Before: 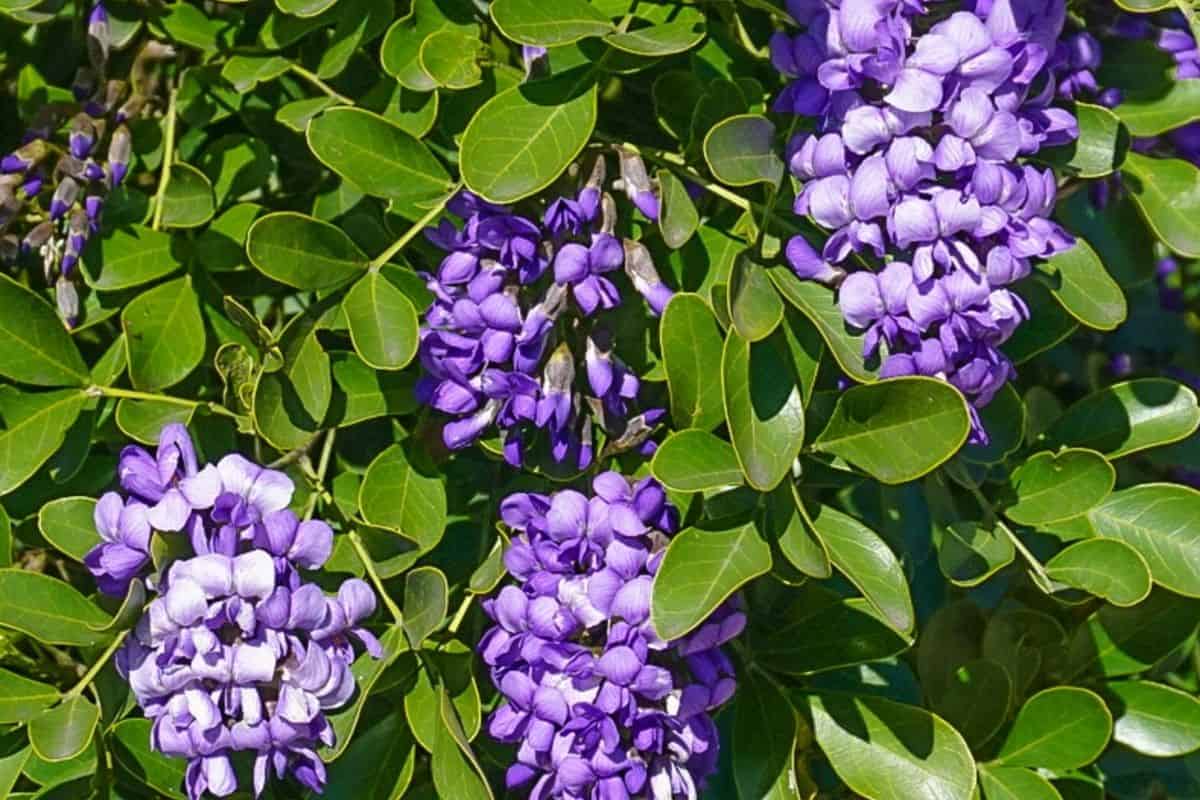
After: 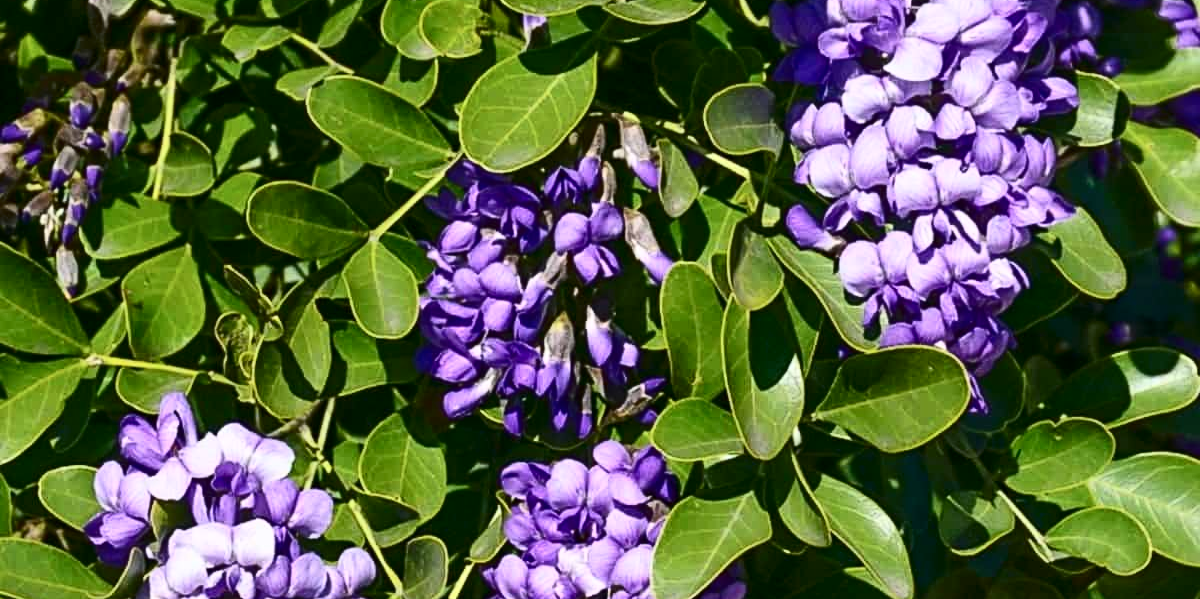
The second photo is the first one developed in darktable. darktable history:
crop: top 3.948%, bottom 21.134%
contrast brightness saturation: contrast 0.289
